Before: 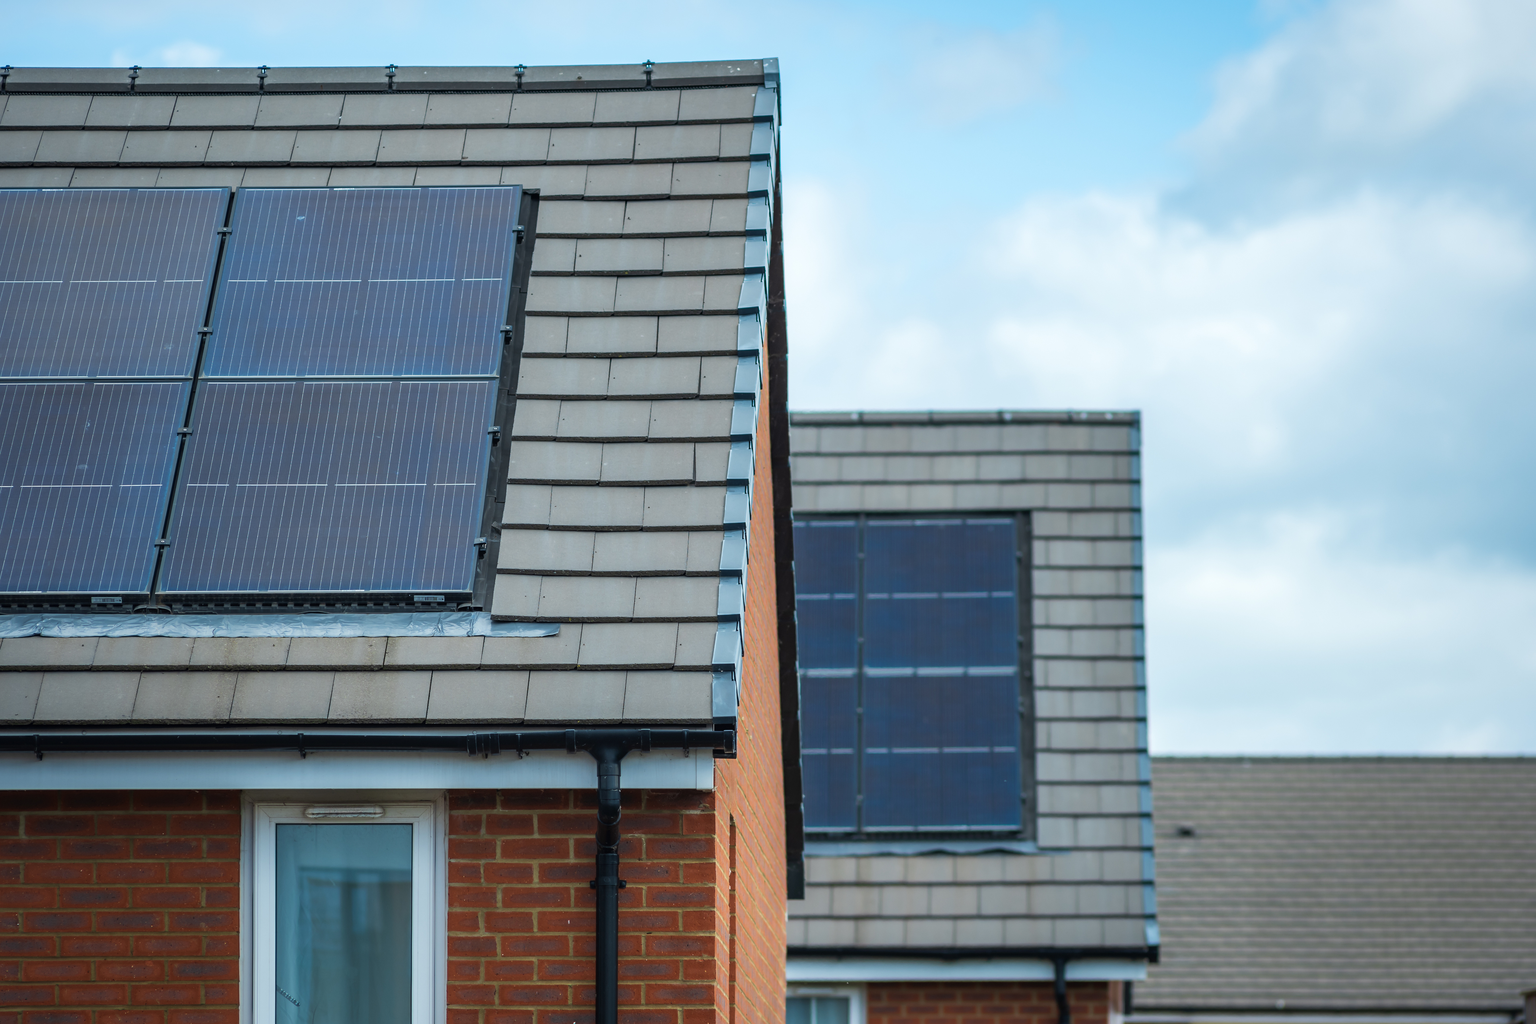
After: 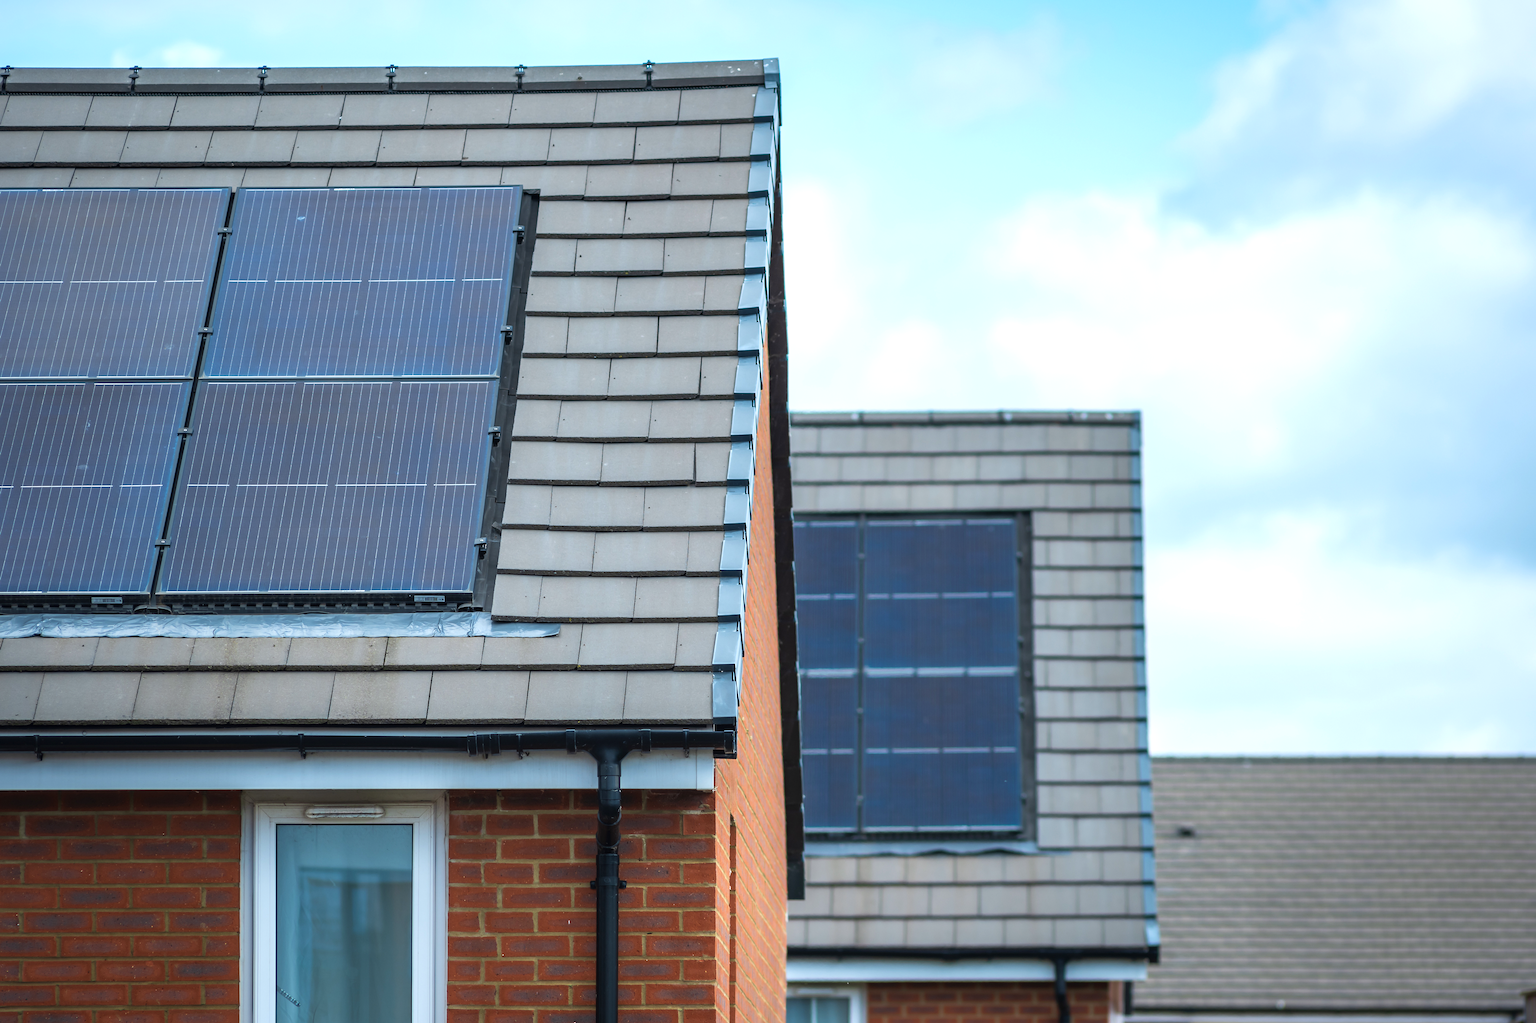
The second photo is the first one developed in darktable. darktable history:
exposure: exposure 0.367 EV, compensate highlight preservation false
white balance: red 1.004, blue 1.024
